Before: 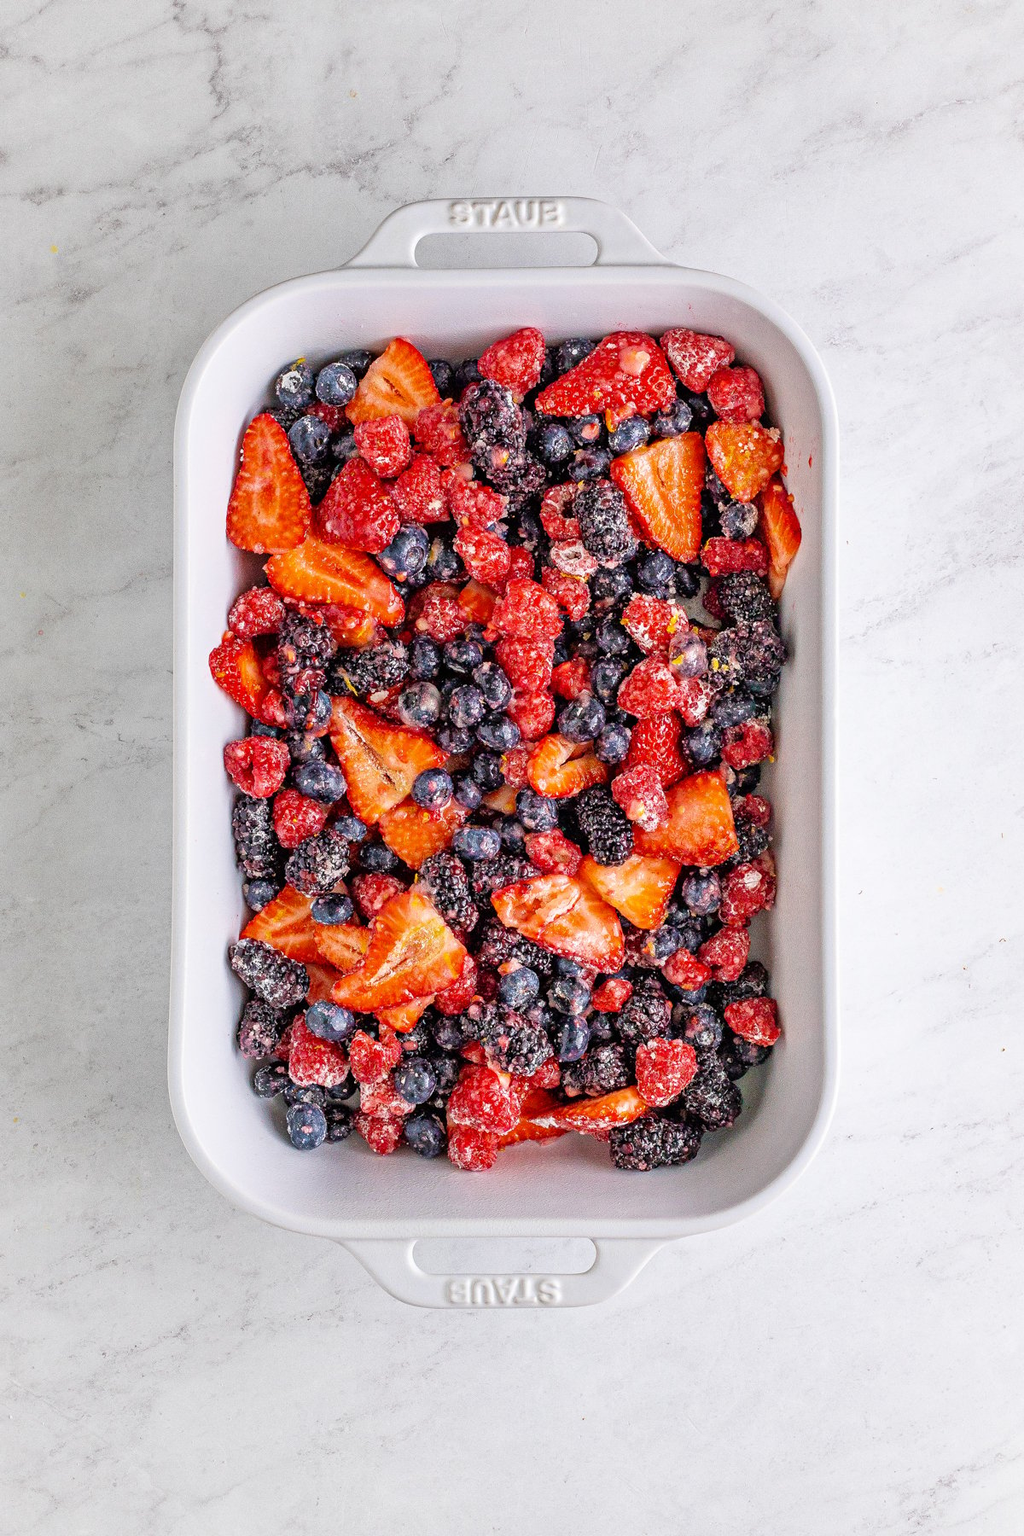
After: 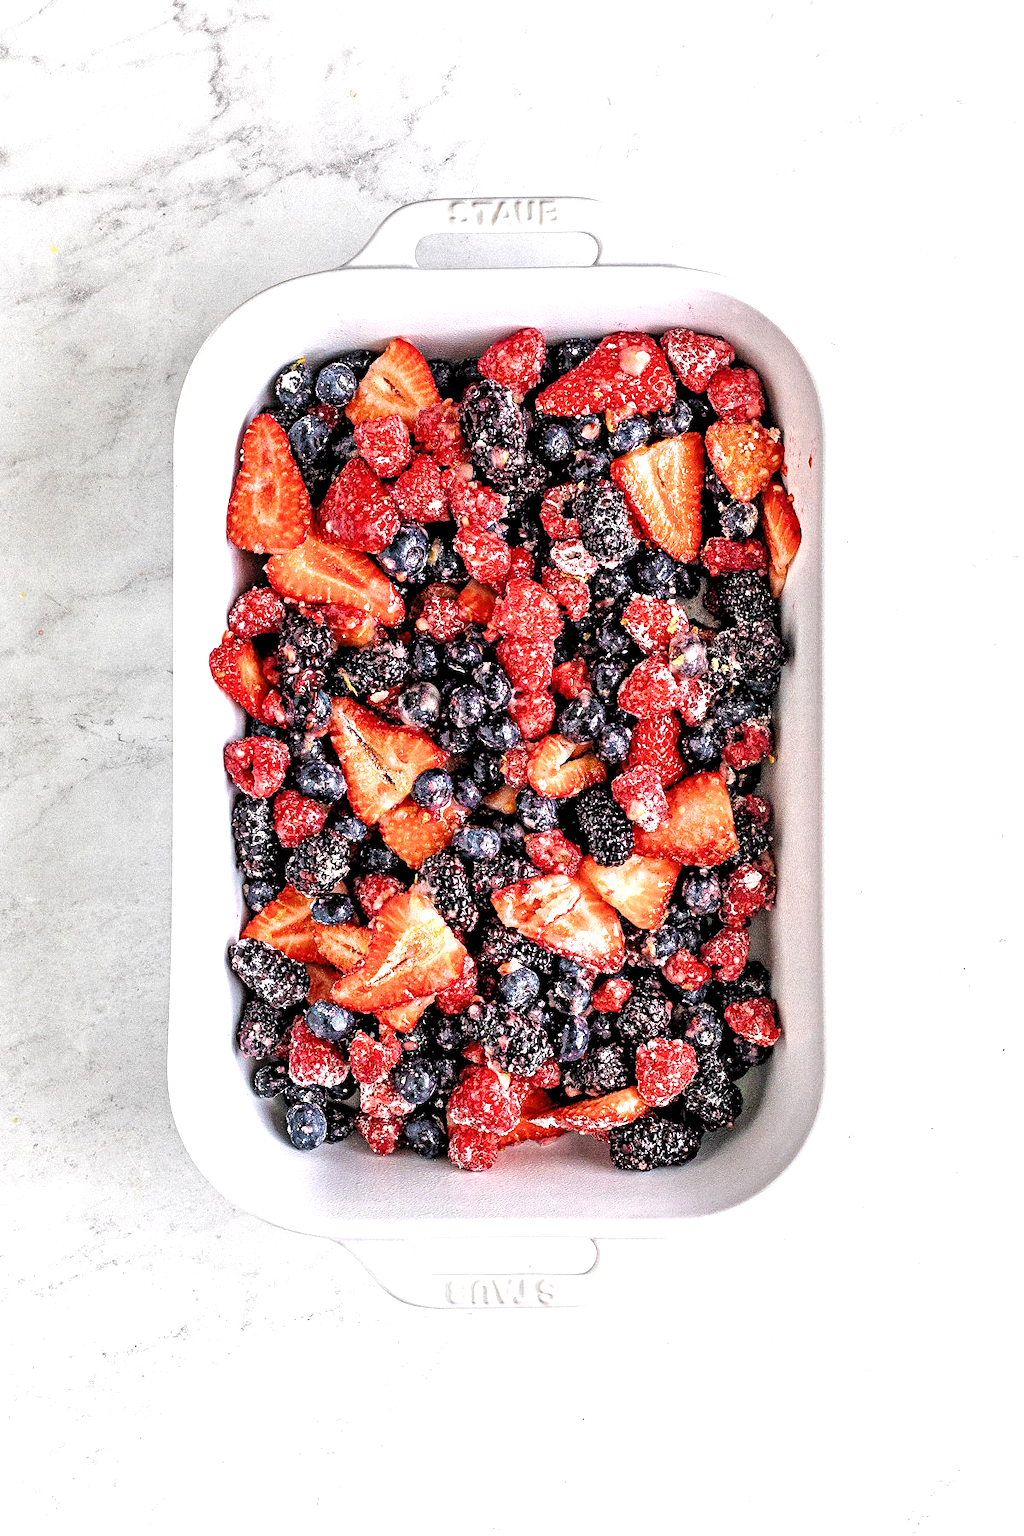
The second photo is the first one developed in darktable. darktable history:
filmic rgb: black relative exposure -8.25 EV, white relative exposure 2.2 EV, target white luminance 99.924%, hardness 7.07, latitude 75.55%, contrast 1.324, highlights saturation mix -2.02%, shadows ↔ highlights balance 30.16%
sharpen: amount 0.213
levels: levels [0.055, 0.477, 0.9]
